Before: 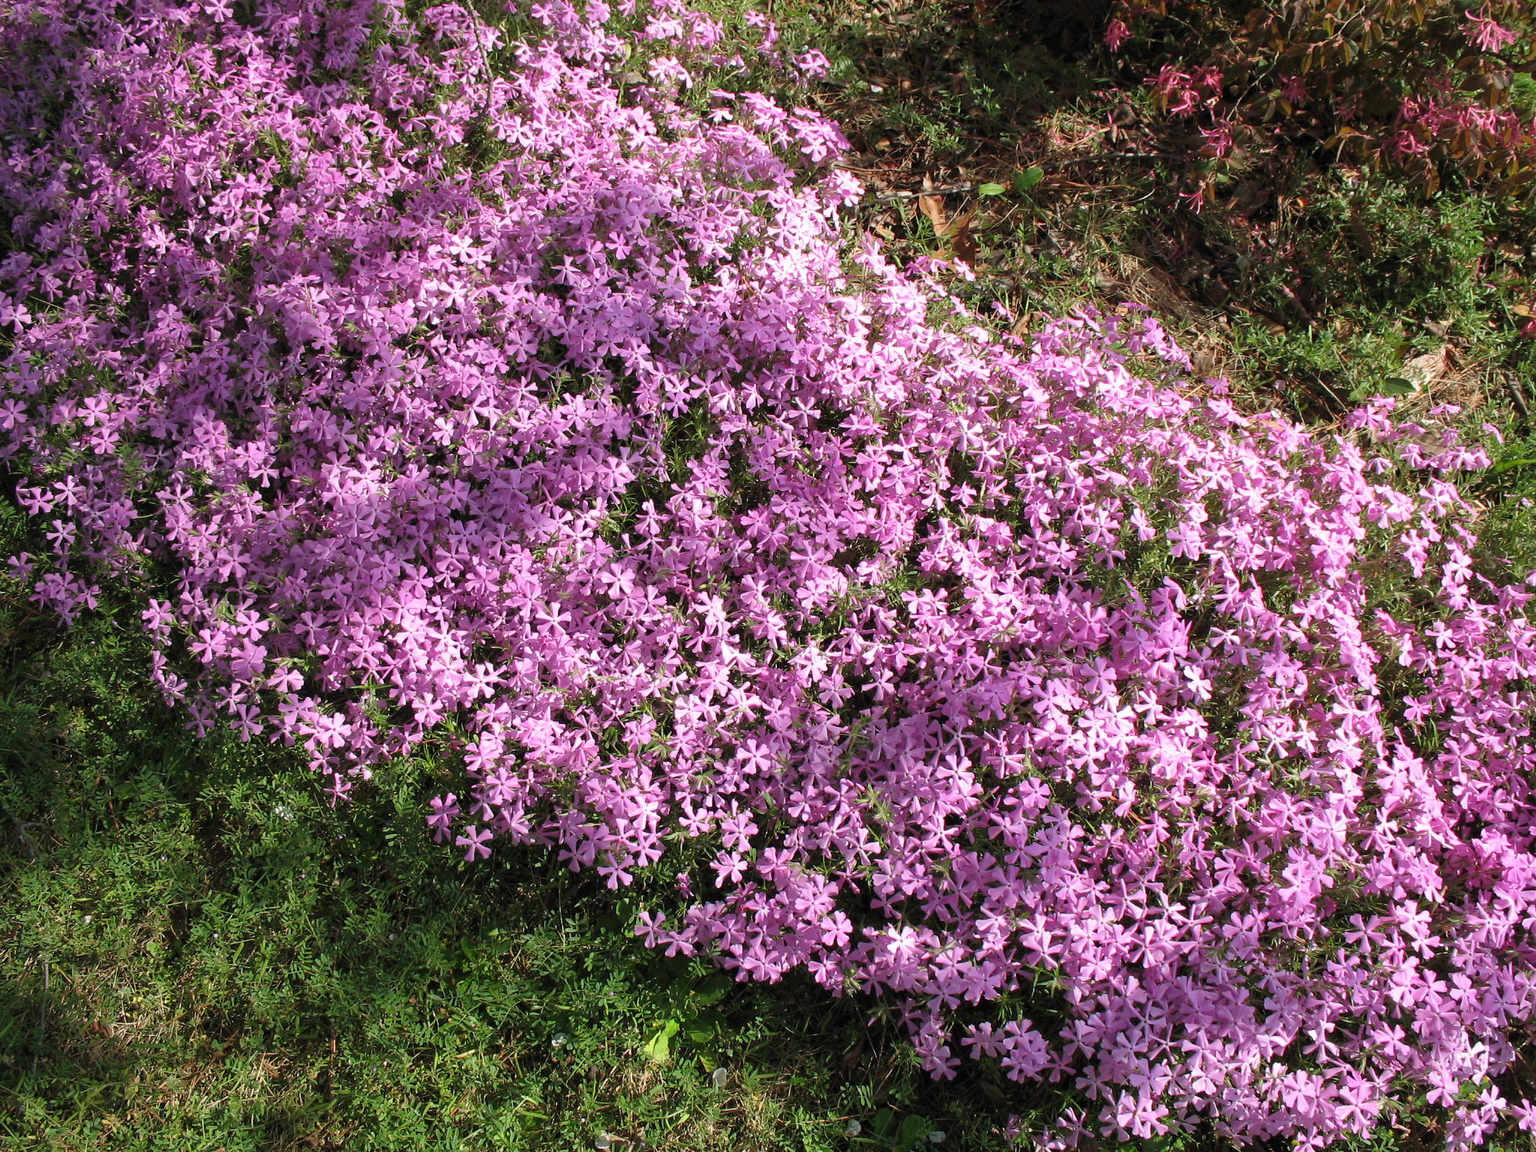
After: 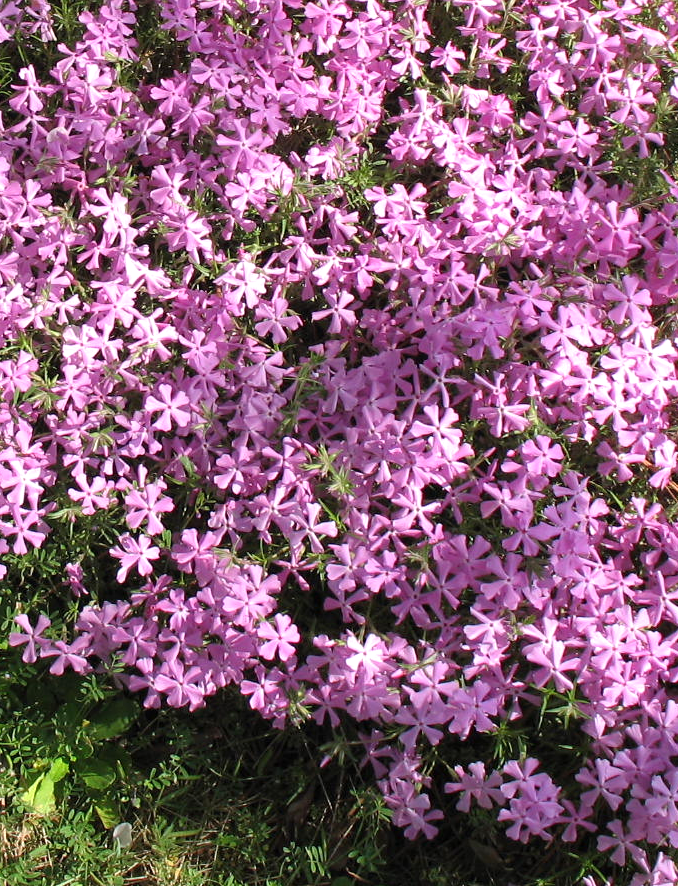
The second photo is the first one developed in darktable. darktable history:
exposure: exposure 0.236 EV, compensate highlight preservation false
crop: left 40.878%, top 39.176%, right 25.993%, bottom 3.081%
